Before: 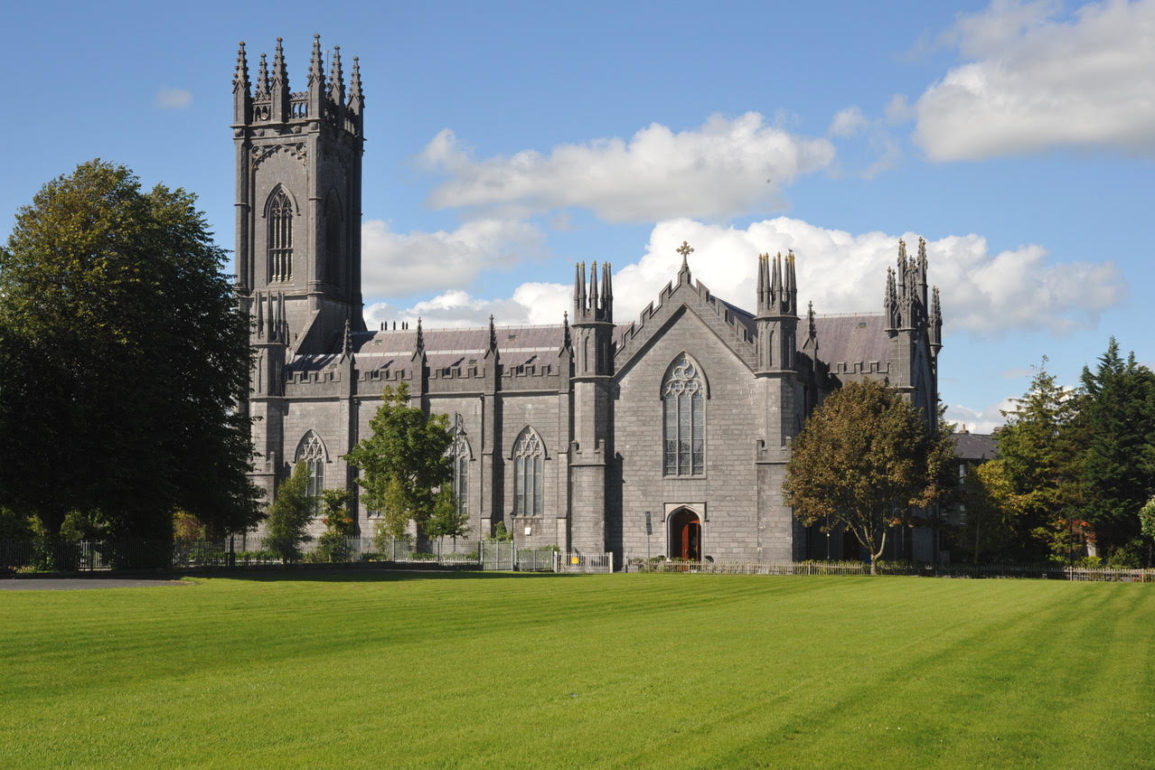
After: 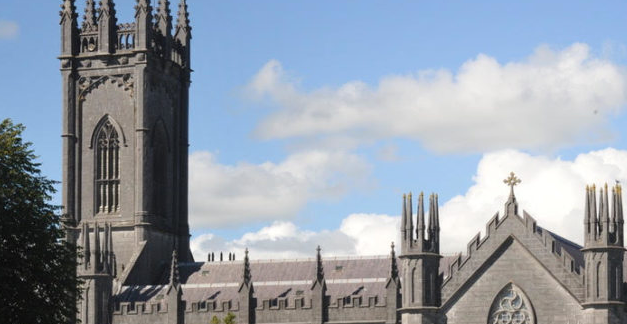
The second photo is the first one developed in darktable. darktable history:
crop: left 15.029%, top 9.05%, right 30.672%, bottom 48.858%
shadows and highlights: shadows -24.6, highlights 51.16, soften with gaussian
